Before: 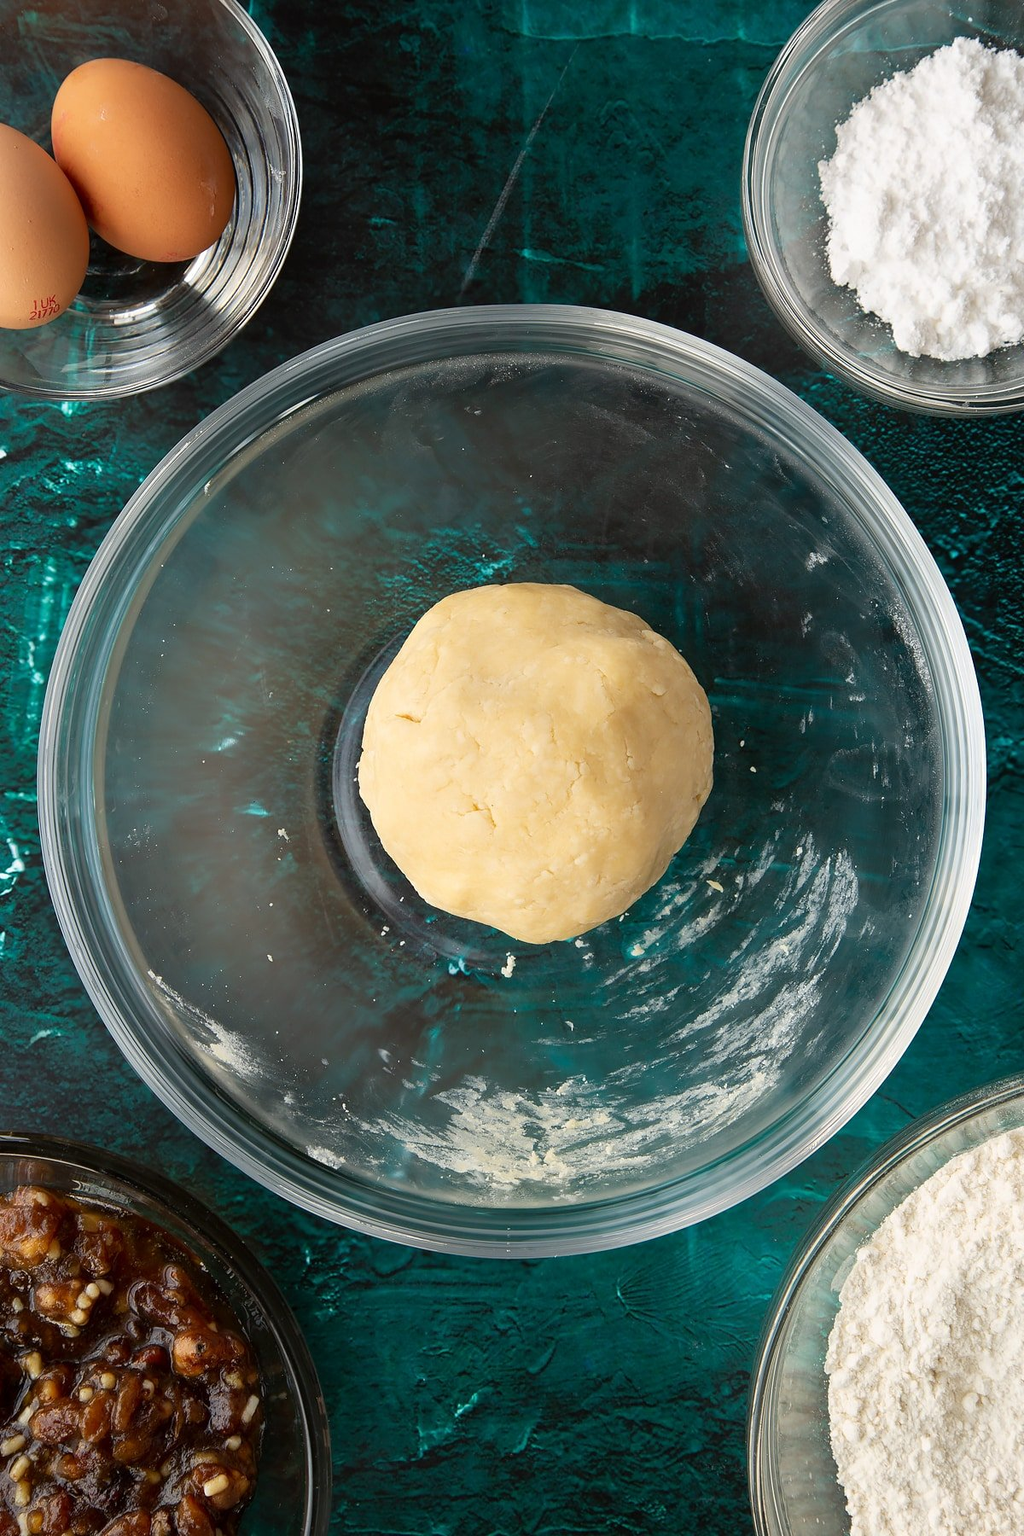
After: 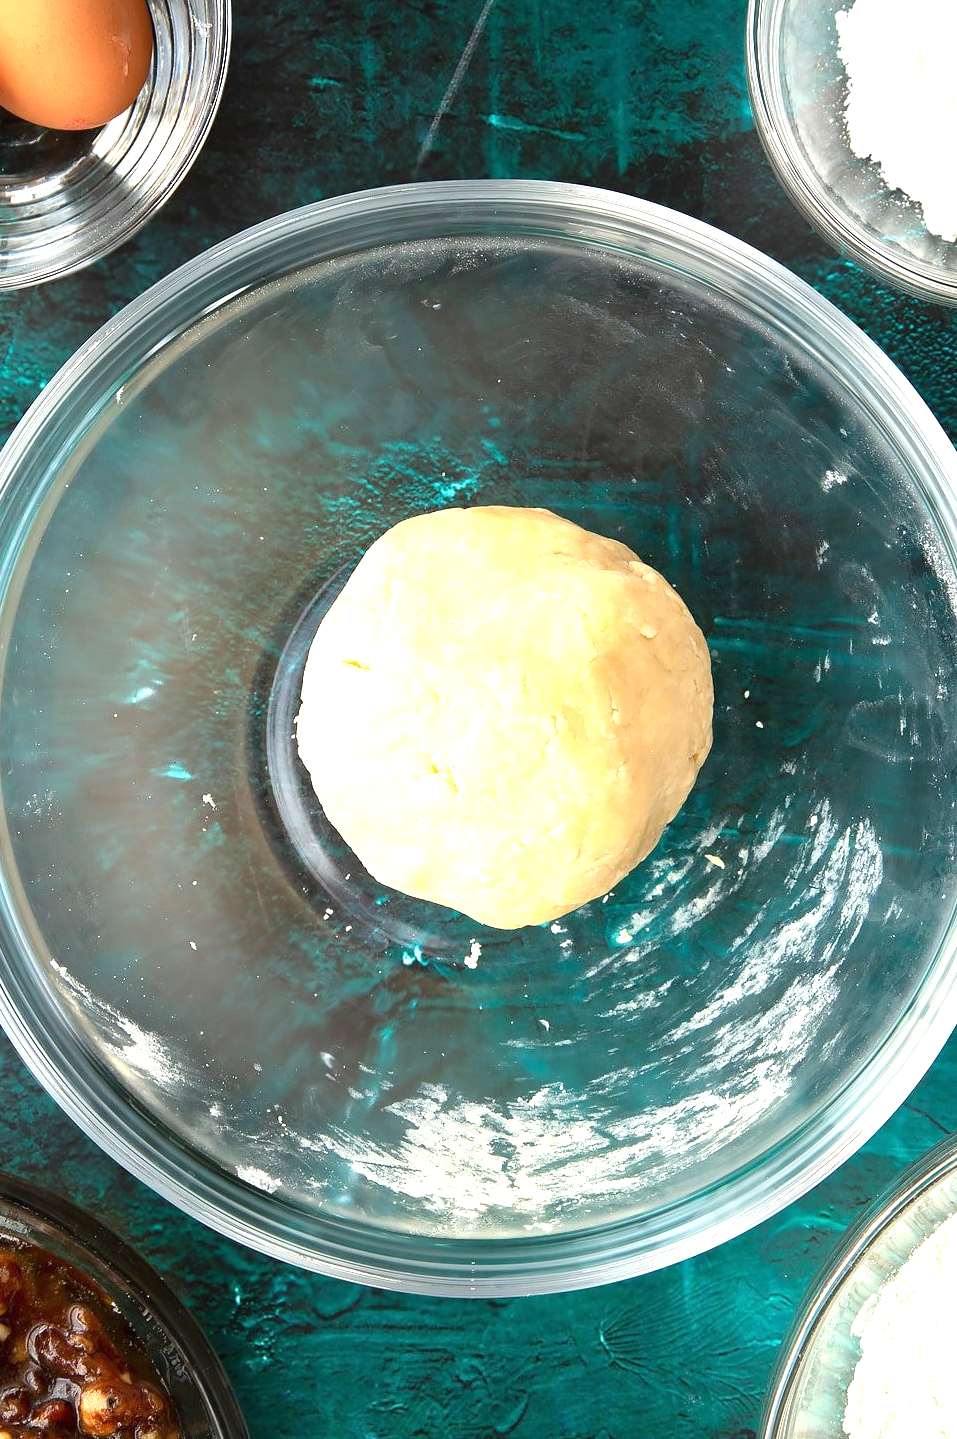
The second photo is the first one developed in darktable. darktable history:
crop and rotate: left 10.273%, top 9.861%, right 9.964%, bottom 10.179%
exposure: black level correction 0, exposure 1.199 EV, compensate exposure bias true, compensate highlight preservation false
